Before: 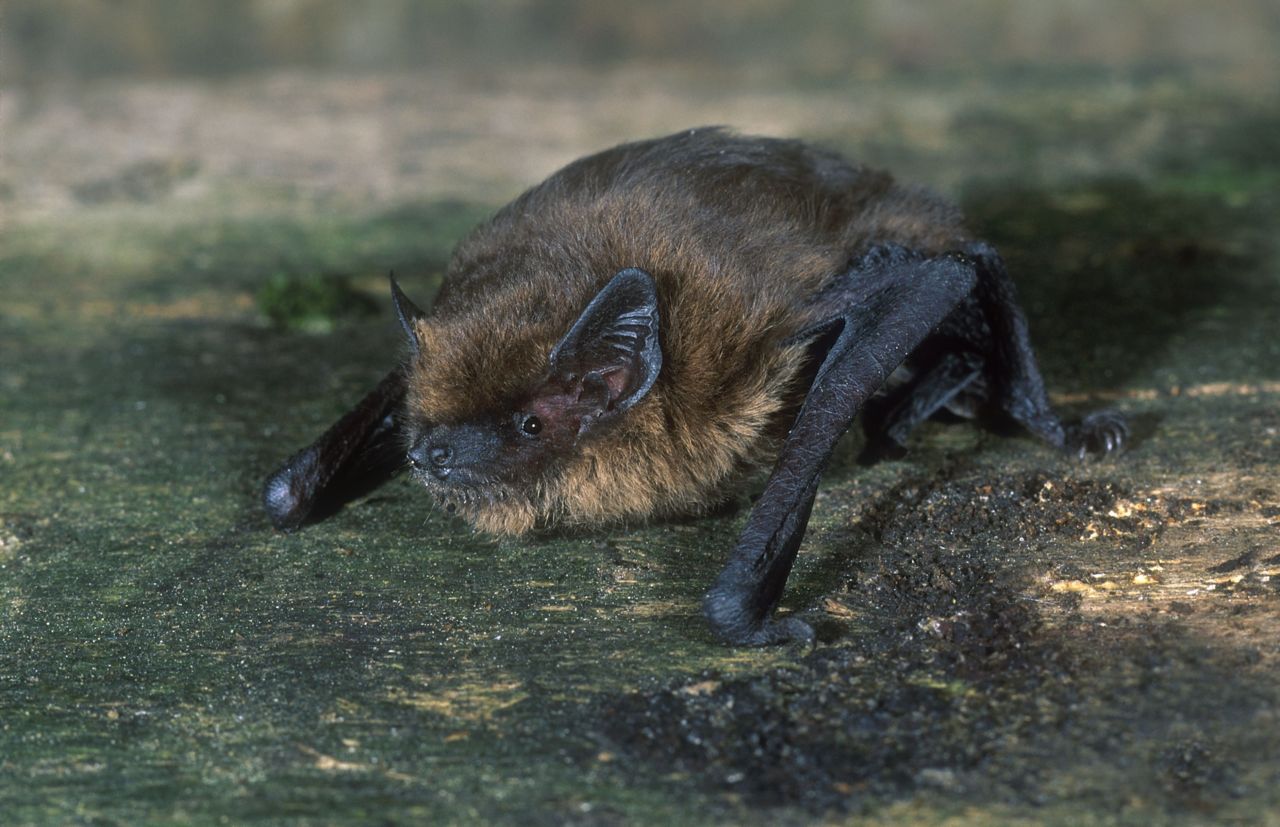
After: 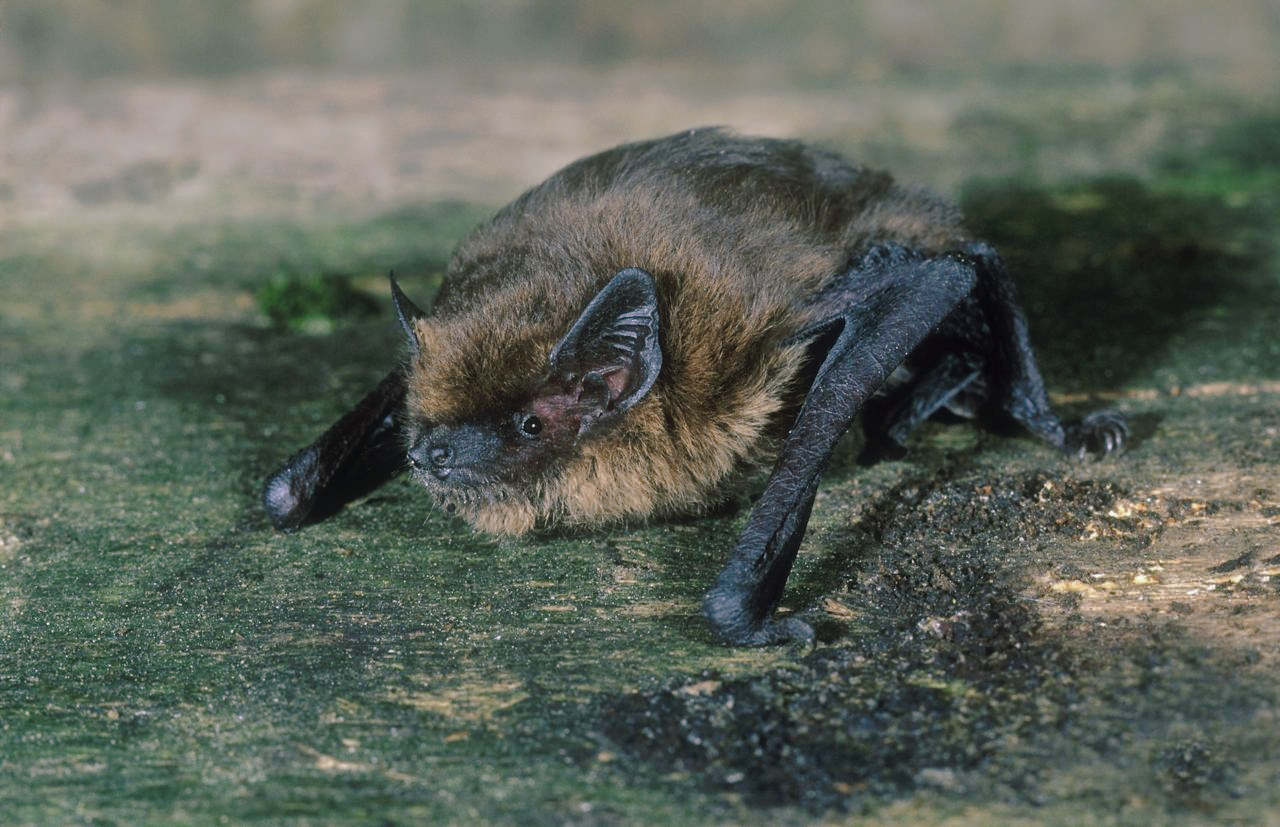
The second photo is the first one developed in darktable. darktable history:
tone curve: curves: ch0 [(0, 0) (0.003, 0.004) (0.011, 0.01) (0.025, 0.025) (0.044, 0.042) (0.069, 0.064) (0.1, 0.093) (0.136, 0.13) (0.177, 0.182) (0.224, 0.241) (0.277, 0.322) (0.335, 0.409) (0.399, 0.482) (0.468, 0.551) (0.543, 0.606) (0.623, 0.672) (0.709, 0.73) (0.801, 0.81) (0.898, 0.885) (1, 1)], preserve colors none
color look up table: target L [94.89, 89.03, 89.4, 84.5, 76.74, 72.17, 67.07, 58.82, 49.13, 39.31, 39.58, 22.95, 3.731, 200.98, 82.23, 76.11, 62.26, 59.24, 57.97, 50.18, 51.62, 42.1, 41.63, 30.79, 27.72, 21.38, 95.11, 74.68, 73.37, 63.22, 68.85, 59.03, 55.67, 57.9, 45.87, 39.78, 48.4, 42.2, 37.39, 25.29, 25.38, 15.21, 3.038, 87.97, 68.94, 59.62, 62.18, 48.63, 33.53], target a [-8.287, -28.96, -32.21, -57.85, -6.52, -9.552, -23.22, -66.99, -27.31, -29.4, -36.68, -22.84, -5.569, 0, 8.685, 36.12, 46.85, 14.58, 70.56, 32.93, 73.71, 33.07, 68.52, 5.746, -0.575, 34.03, 3.578, 24.28, 40.14, 39.1, 66.07, 7.65, 78.74, 52.55, 32.79, 6.433, 32.39, 59.51, 61.15, 8.026, 31.59, 26.58, 7.816, -43.38, -20.73, 4.53, -43.81, -24.38, -13.57], target b [32.69, 52.84, 17.28, 21.34, 30.93, 2.346, 60.86, 48.65, 18.53, 35.05, 26.36, 19.28, 2.624, -0.001, 71.62, 7.758, 54.19, 16.36, 33.35, 25.34, 18.46, 45.03, 51.48, 2.699, 29.38, 23.88, -3.944, -30.12, -31.66, -9.566, -36.51, -54.82, -18.73, -55.61, -36.09, -50.43, -65.71, -51.08, -1.852, -22.8, -64.96, -47.54, -14.47, -13.8, -33.76, -21.01, -2.921, -20.11, -2.481], num patches 49
